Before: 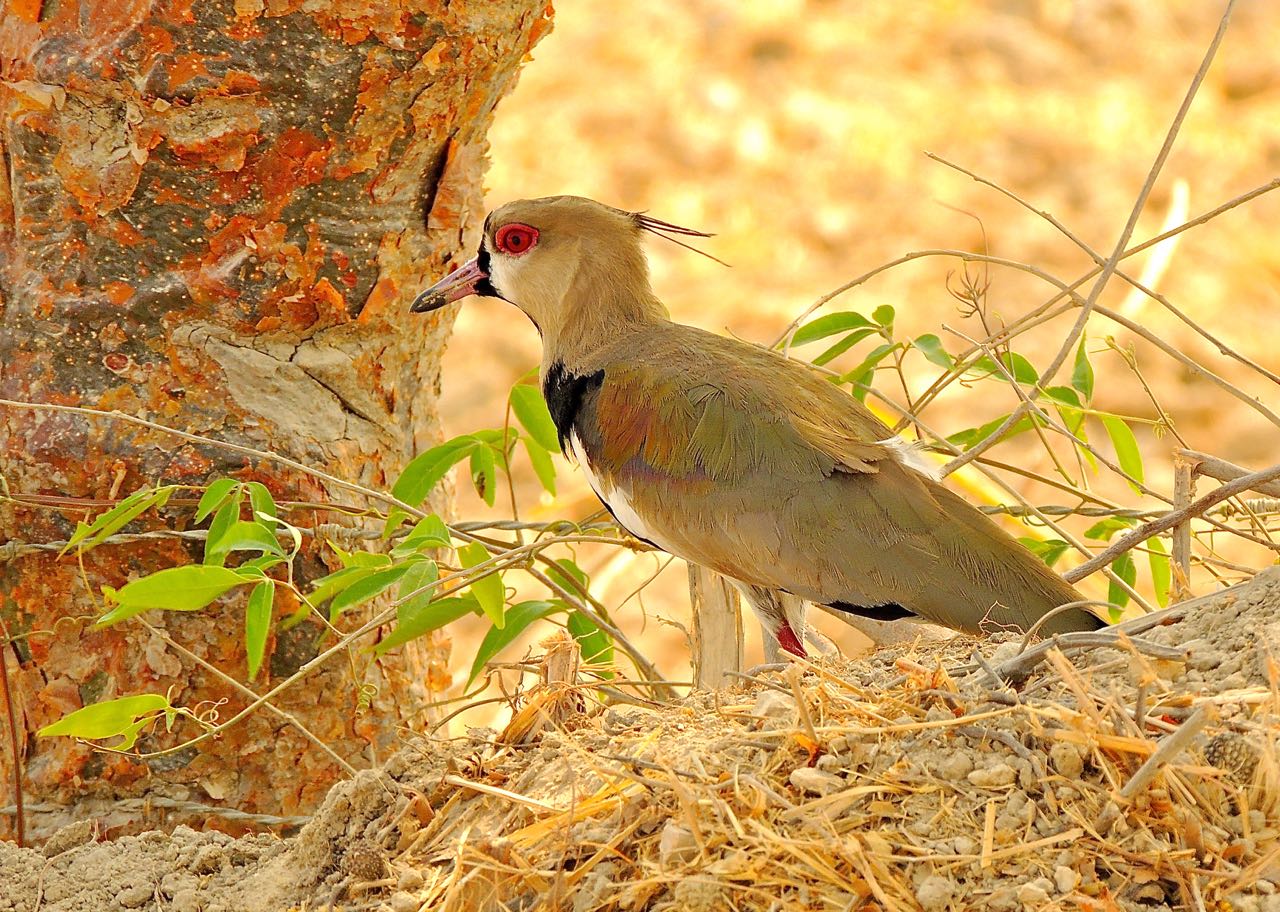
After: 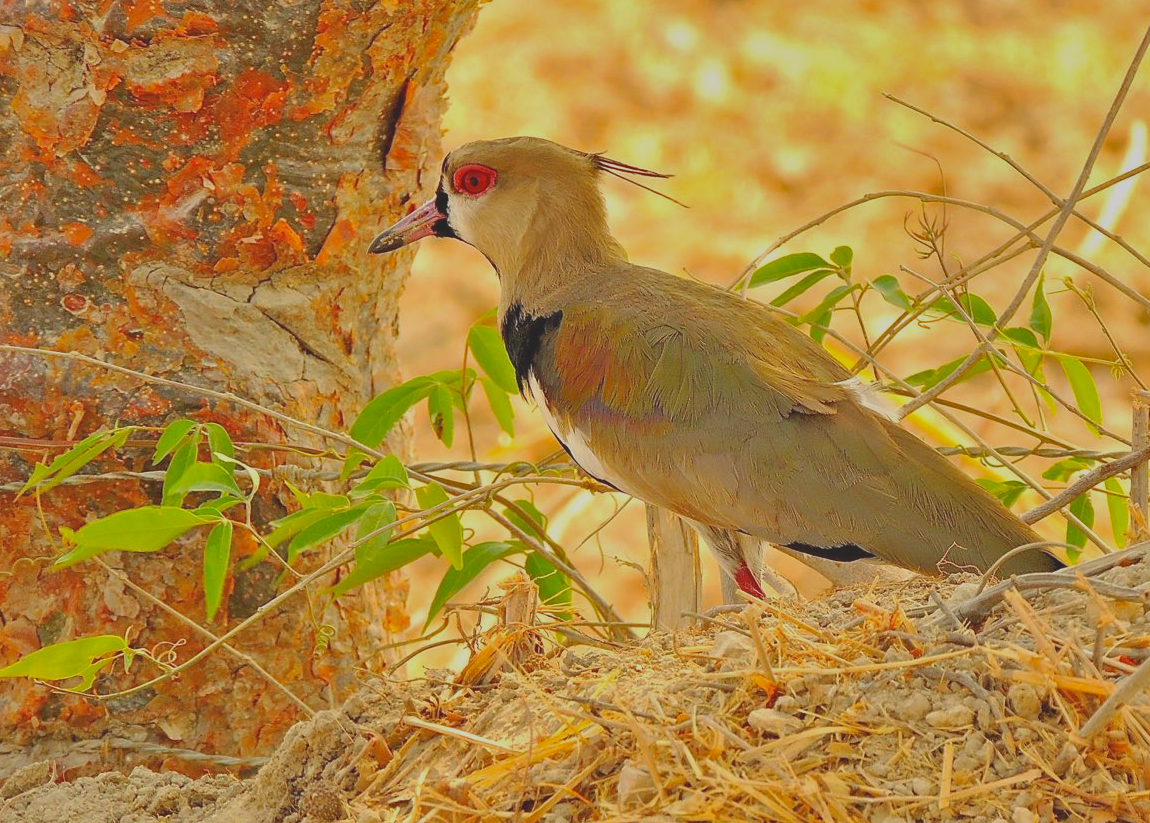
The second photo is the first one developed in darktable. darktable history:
crop: left 3.315%, top 6.471%, right 6.832%, bottom 3.234%
contrast brightness saturation: contrast -0.294
shadows and highlights: soften with gaussian
